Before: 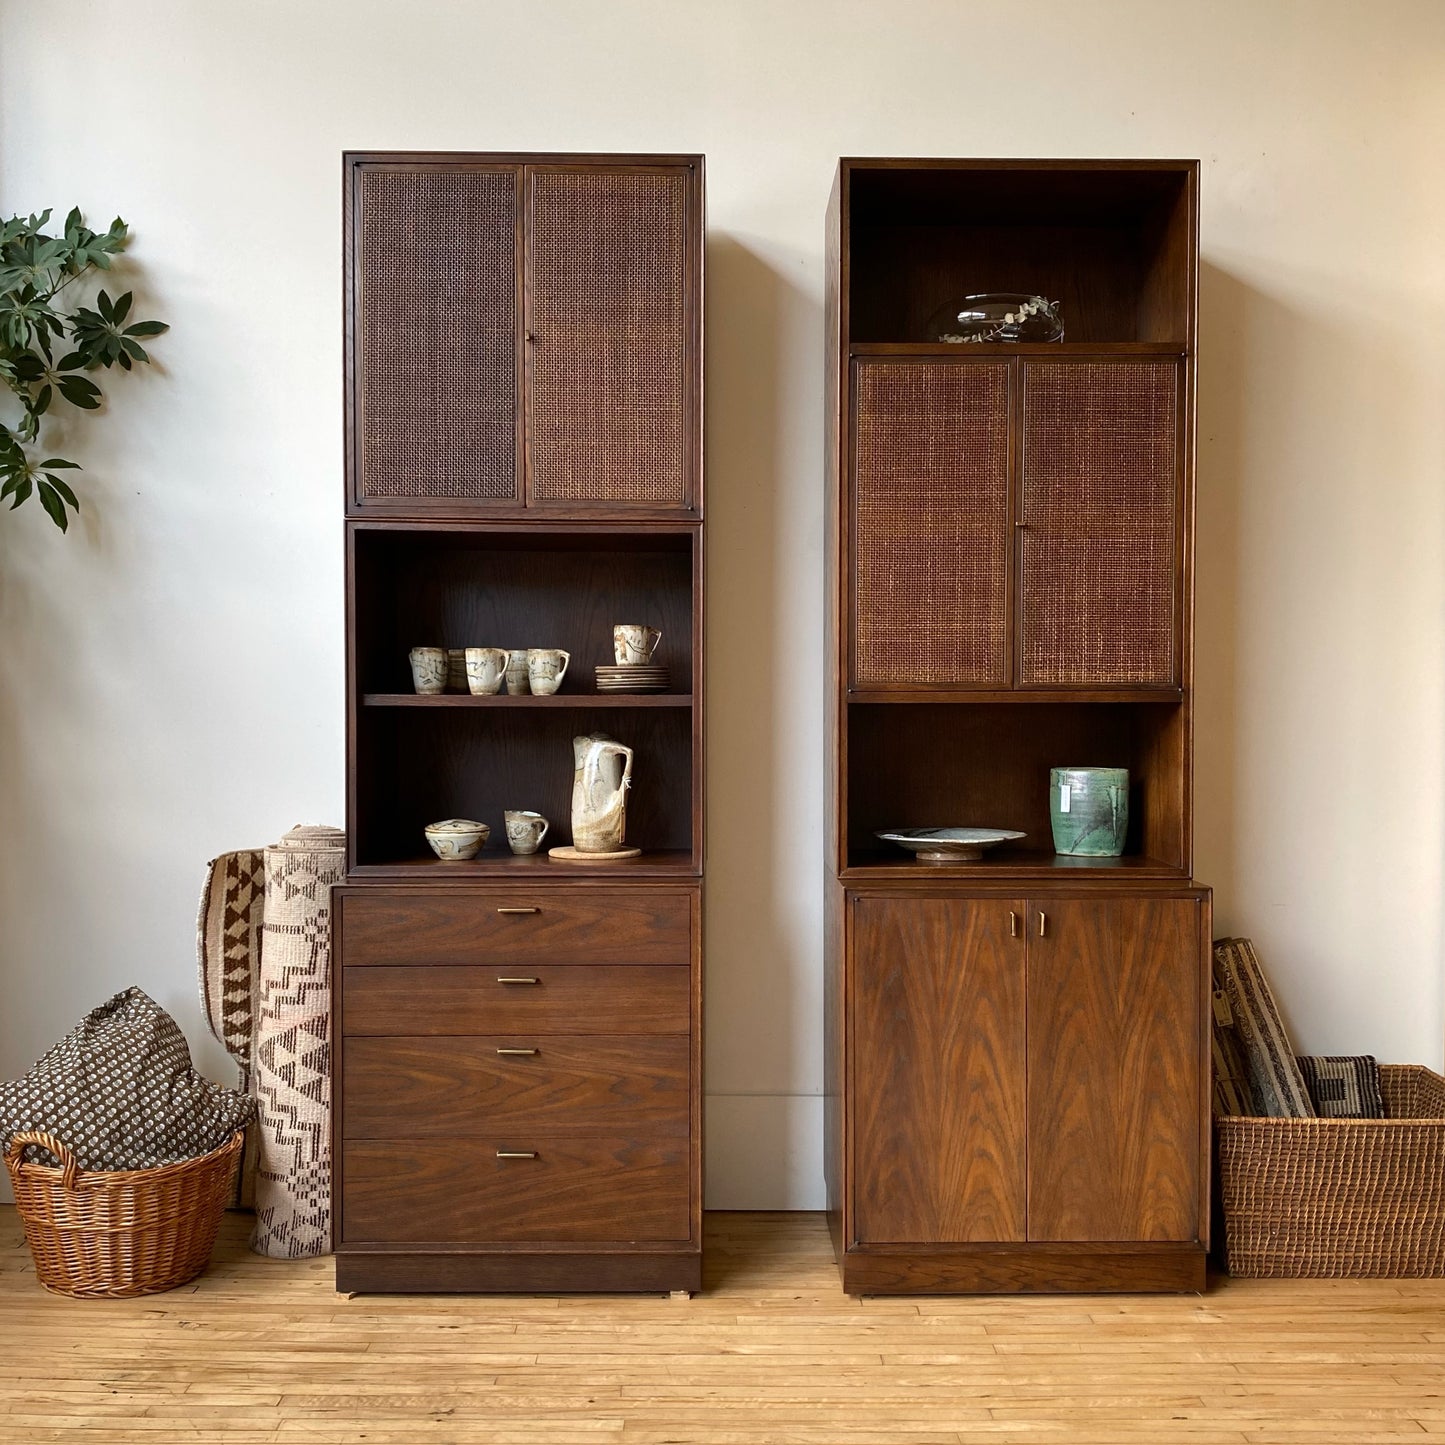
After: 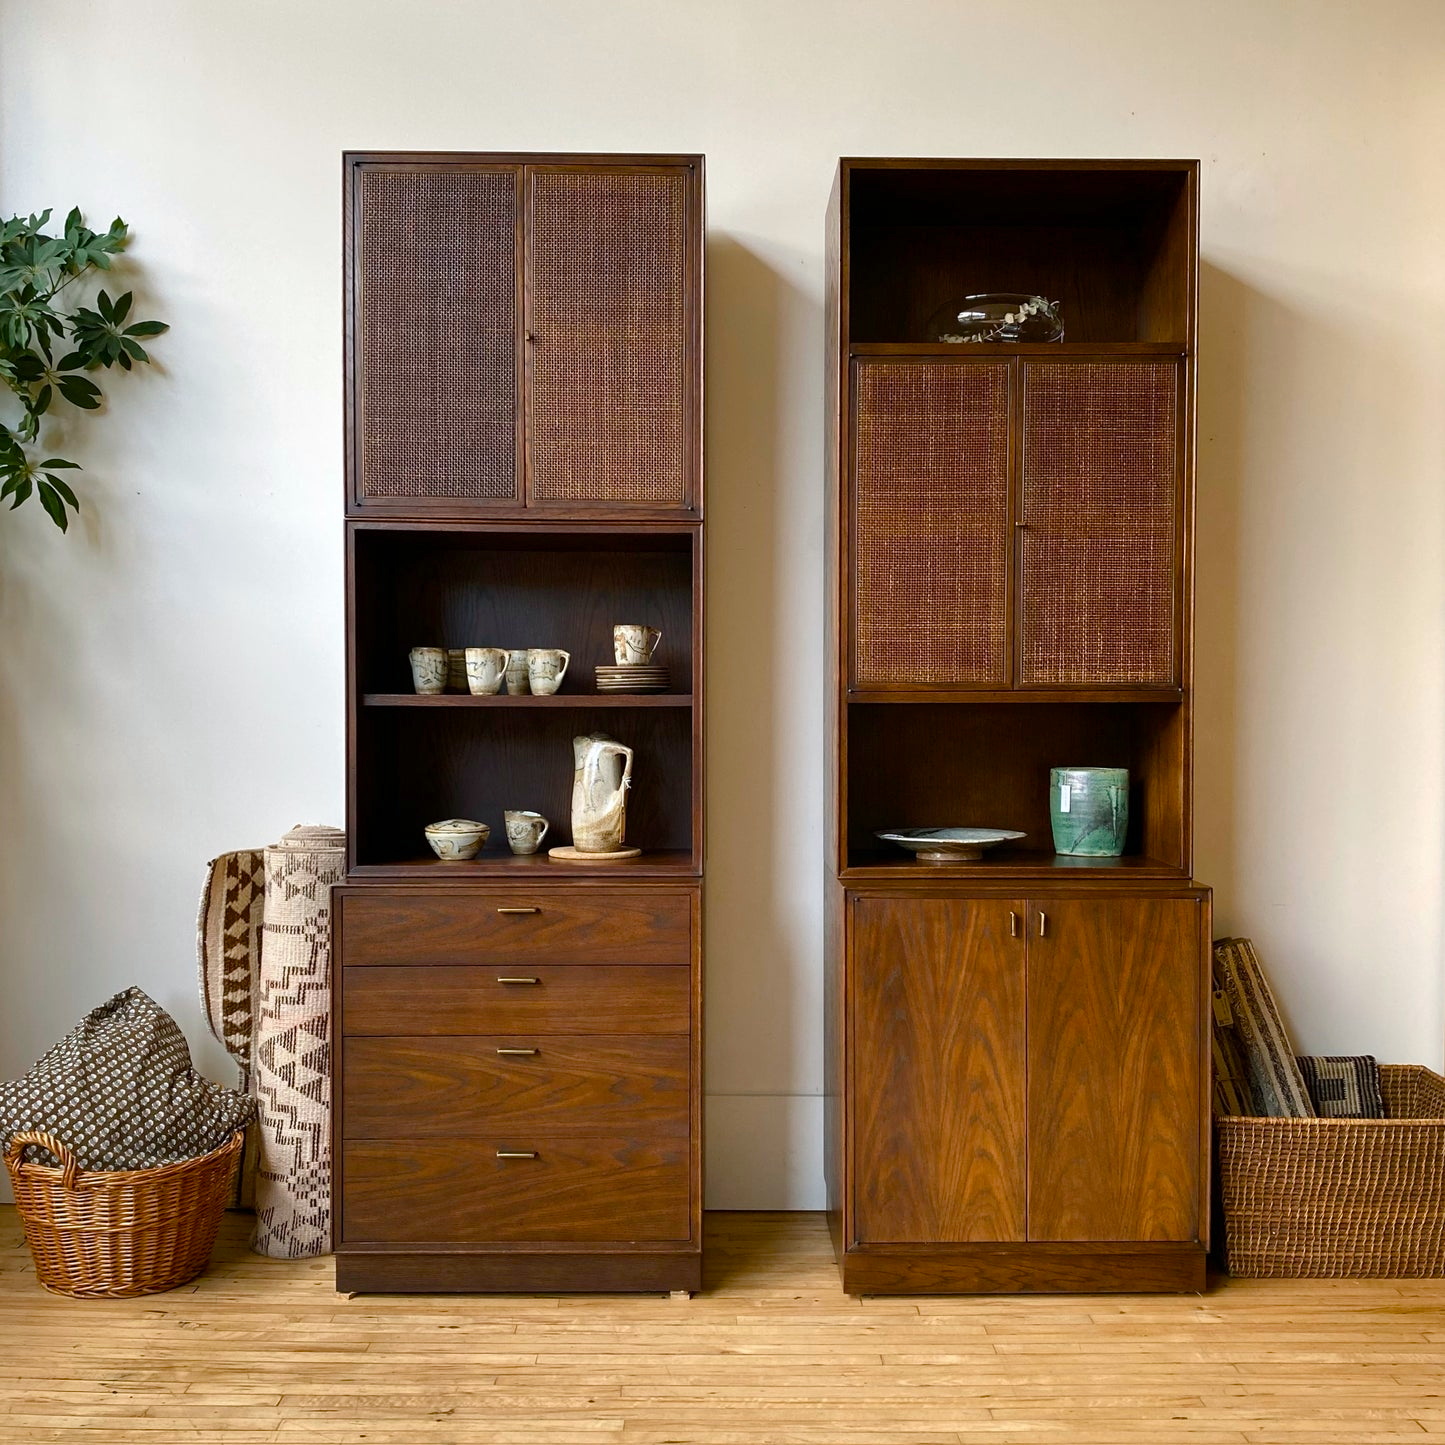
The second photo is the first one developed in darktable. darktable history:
color balance rgb: power › chroma 0.509%, power › hue 215.41°, perceptual saturation grading › global saturation 20%, perceptual saturation grading › highlights -25.798%, perceptual saturation grading › shadows 25.326%, global vibrance 15.037%
